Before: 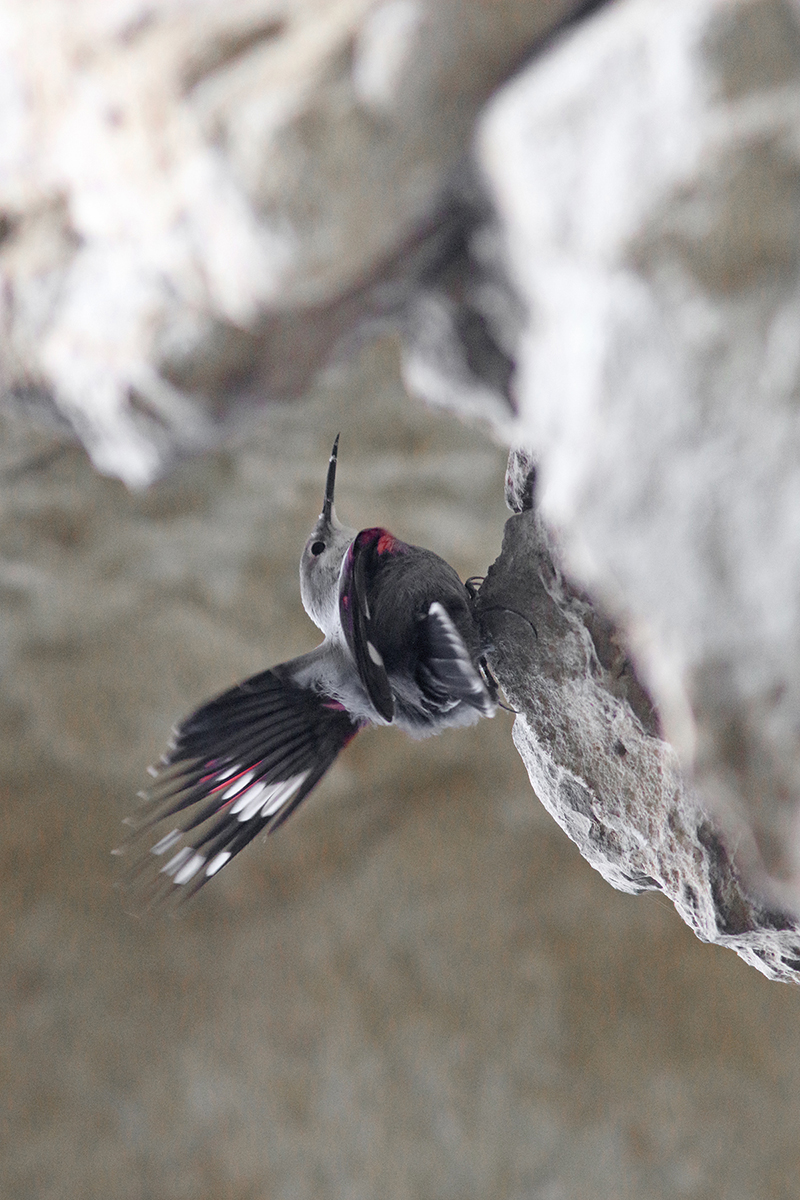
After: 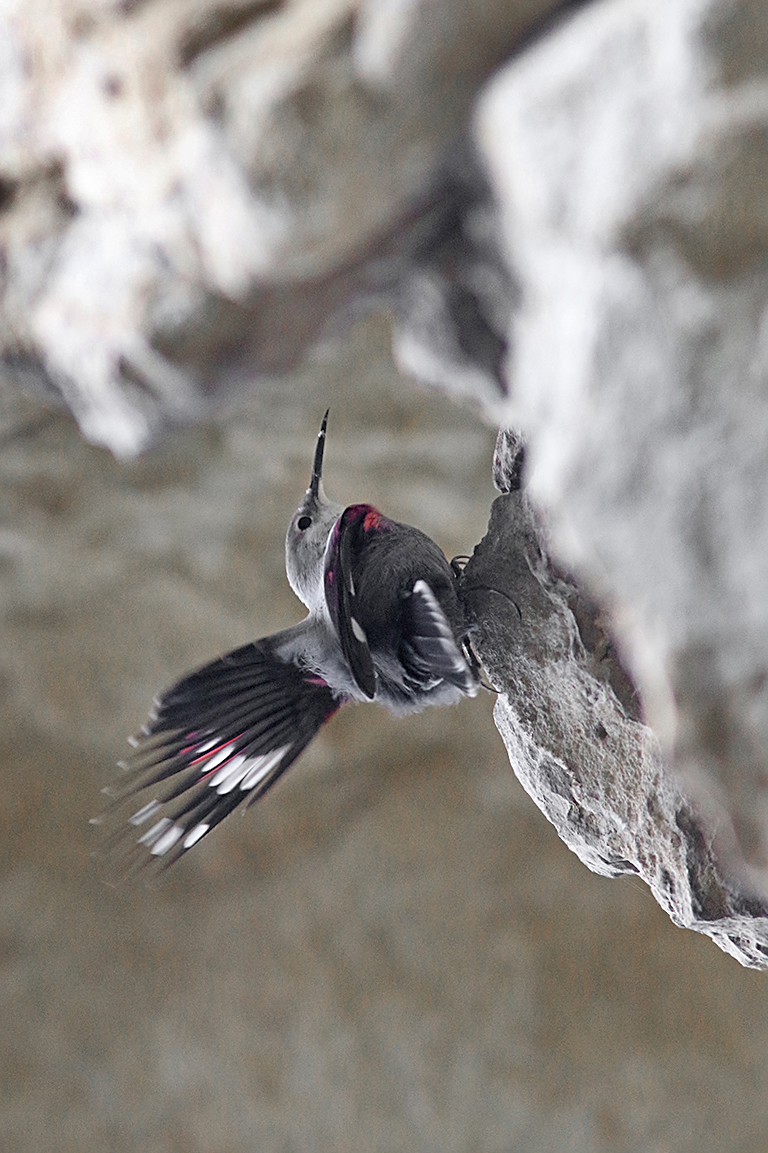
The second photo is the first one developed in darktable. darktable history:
shadows and highlights: shadows 30.59, highlights -62.47, soften with gaussian
crop and rotate: angle -1.56°
sharpen: on, module defaults
